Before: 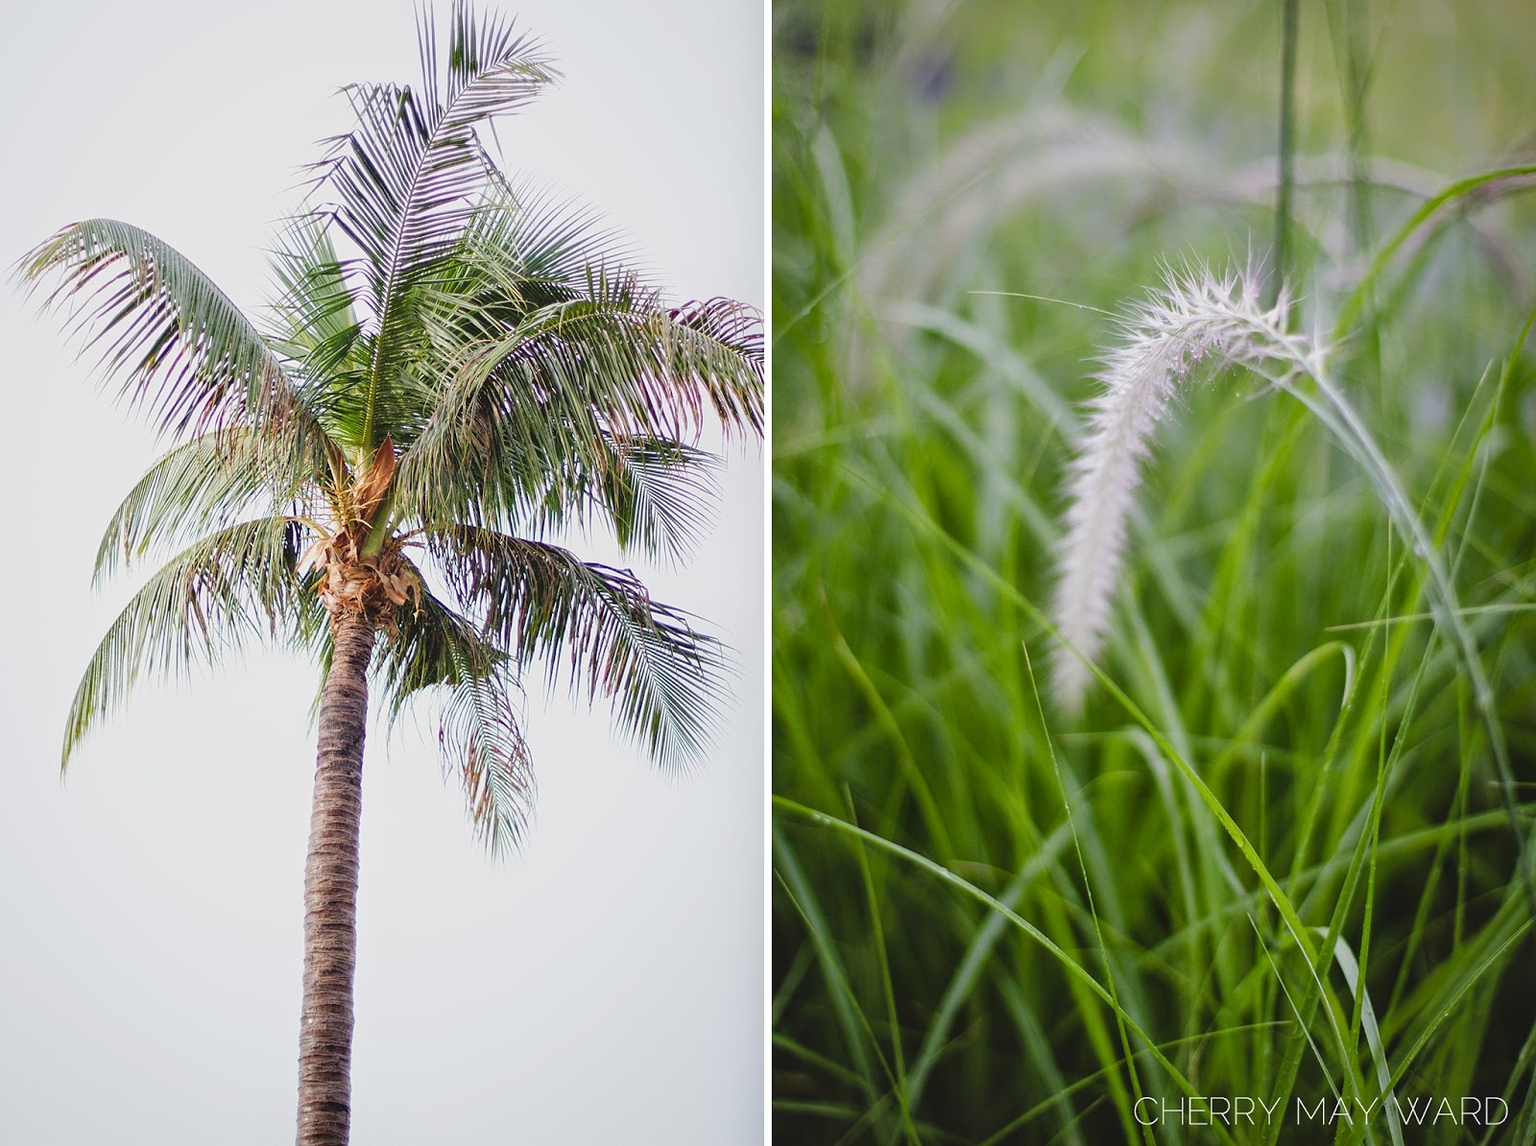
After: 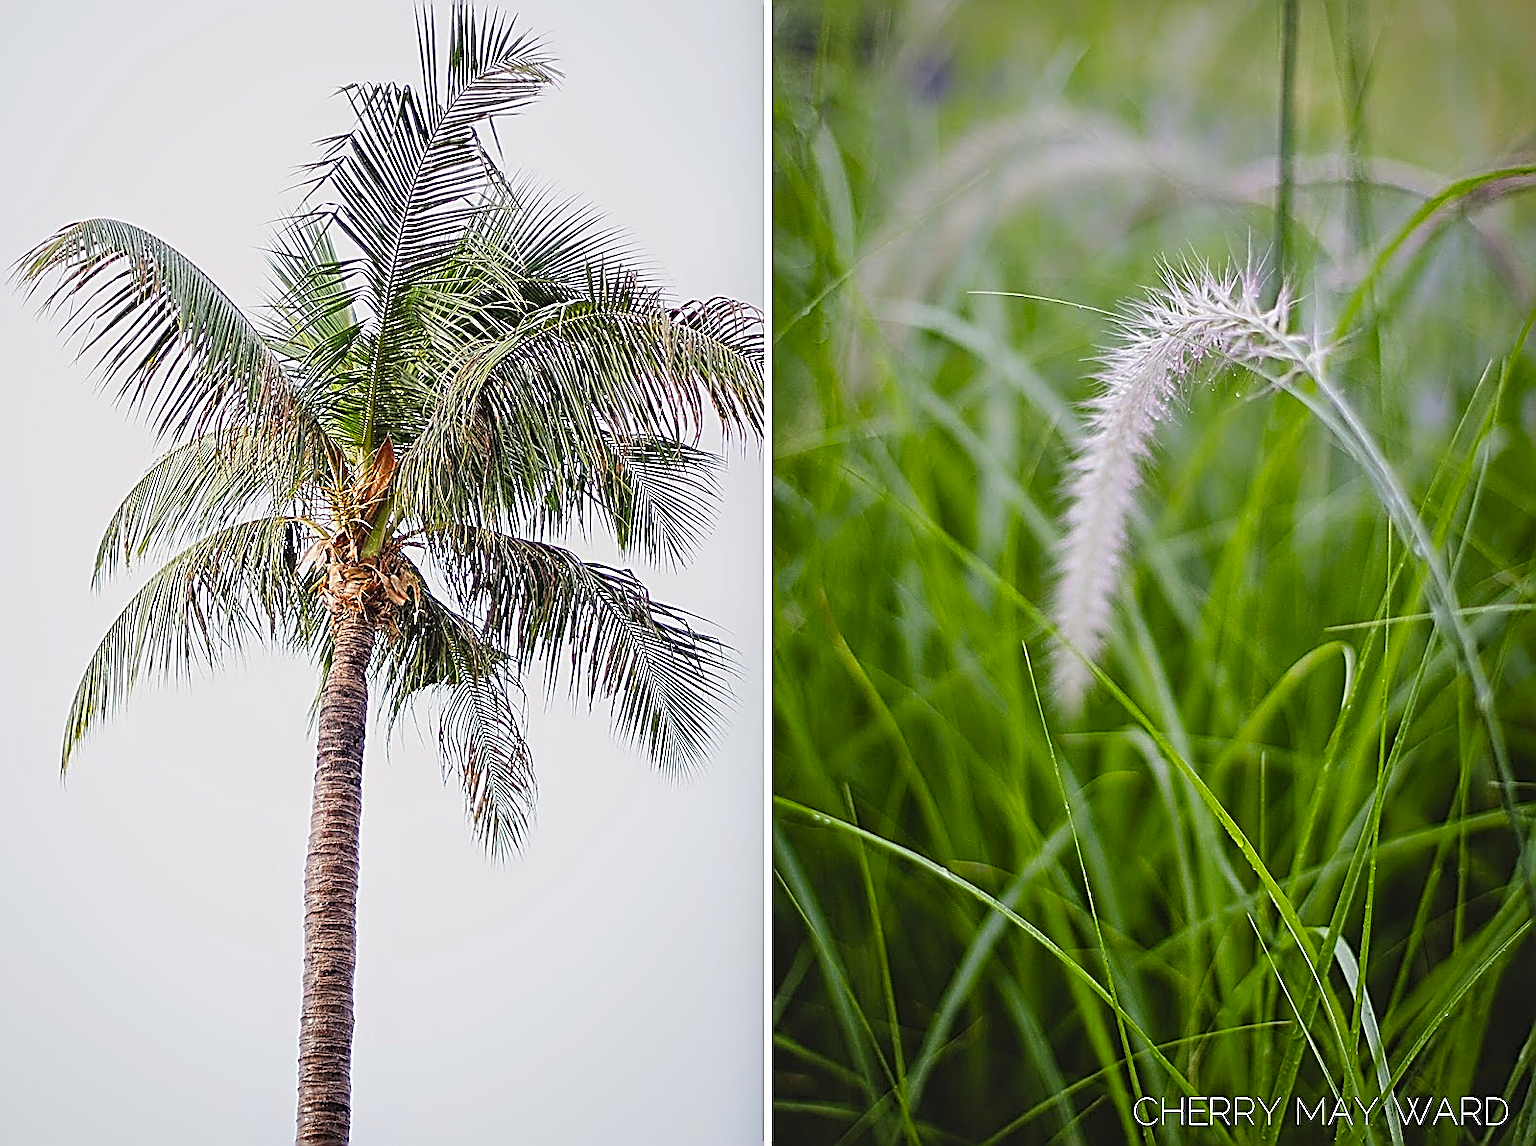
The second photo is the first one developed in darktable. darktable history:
color balance rgb: shadows lift › luminance -9.318%, highlights gain › chroma 0.108%, highlights gain › hue 331.9°, perceptual saturation grading › global saturation 7.142%, perceptual saturation grading › shadows 3.76%, global vibrance 20%
sharpen: amount 1.984
